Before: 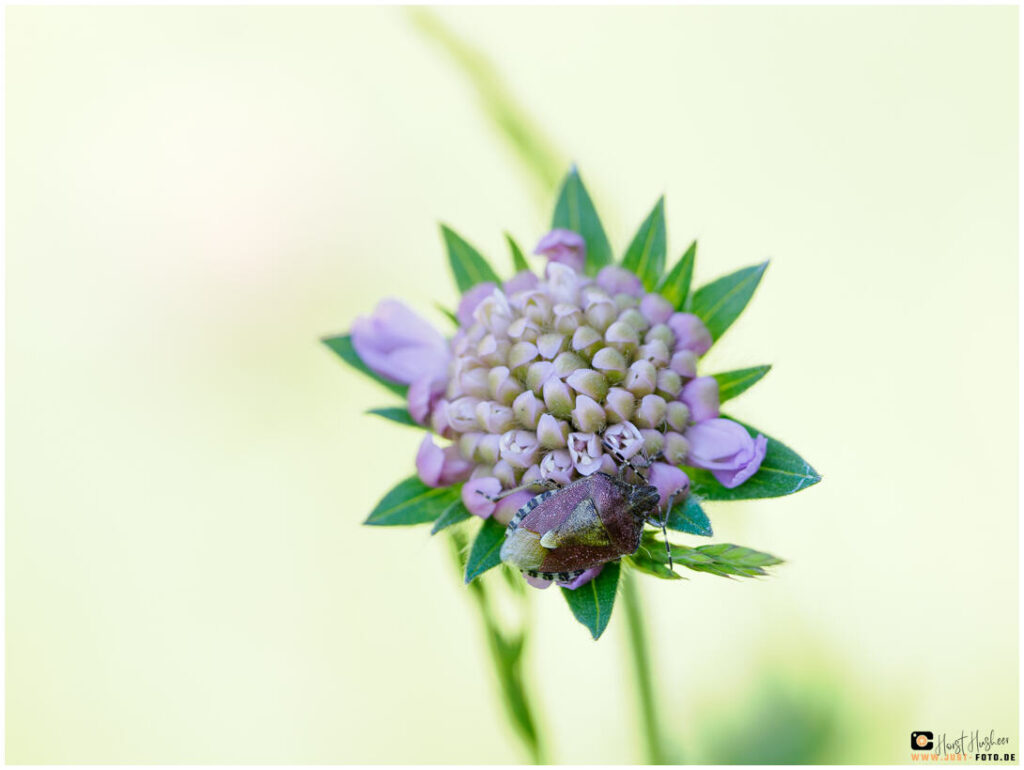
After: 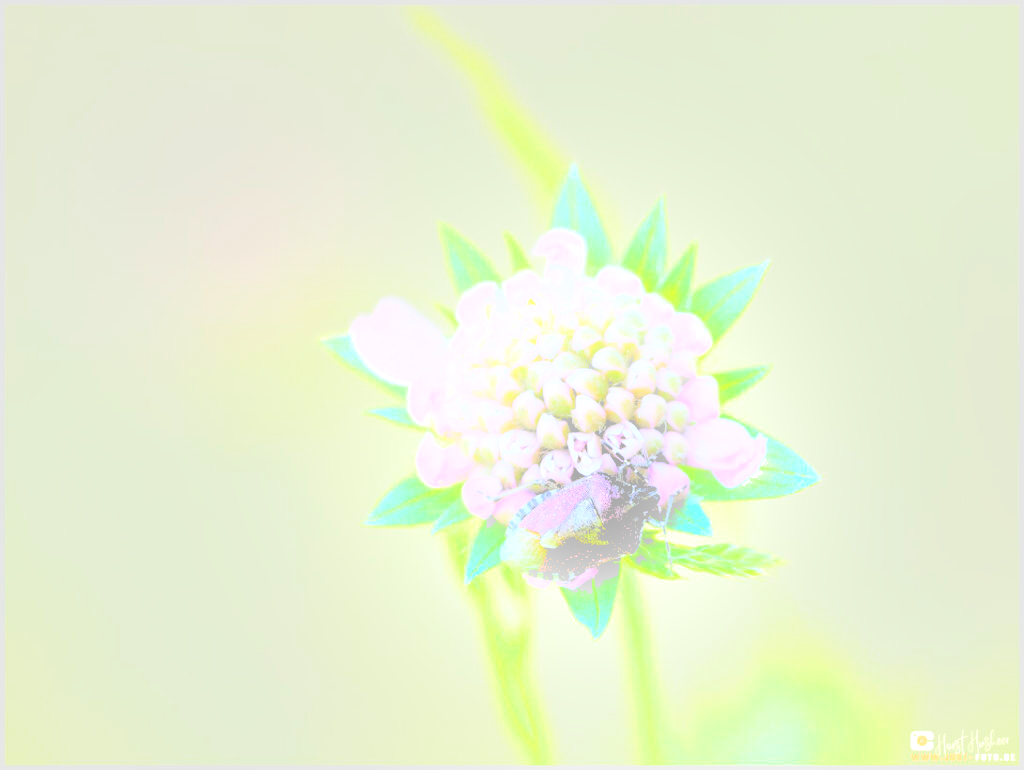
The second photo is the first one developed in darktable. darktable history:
rgb levels: levels [[0.027, 0.429, 0.996], [0, 0.5, 1], [0, 0.5, 1]]
tone equalizer: -8 EV -1.08 EV, -7 EV -1.01 EV, -6 EV -0.867 EV, -5 EV -0.578 EV, -3 EV 0.578 EV, -2 EV 0.867 EV, -1 EV 1.01 EV, +0 EV 1.08 EV, edges refinement/feathering 500, mask exposure compensation -1.57 EV, preserve details no
bloom: on, module defaults
